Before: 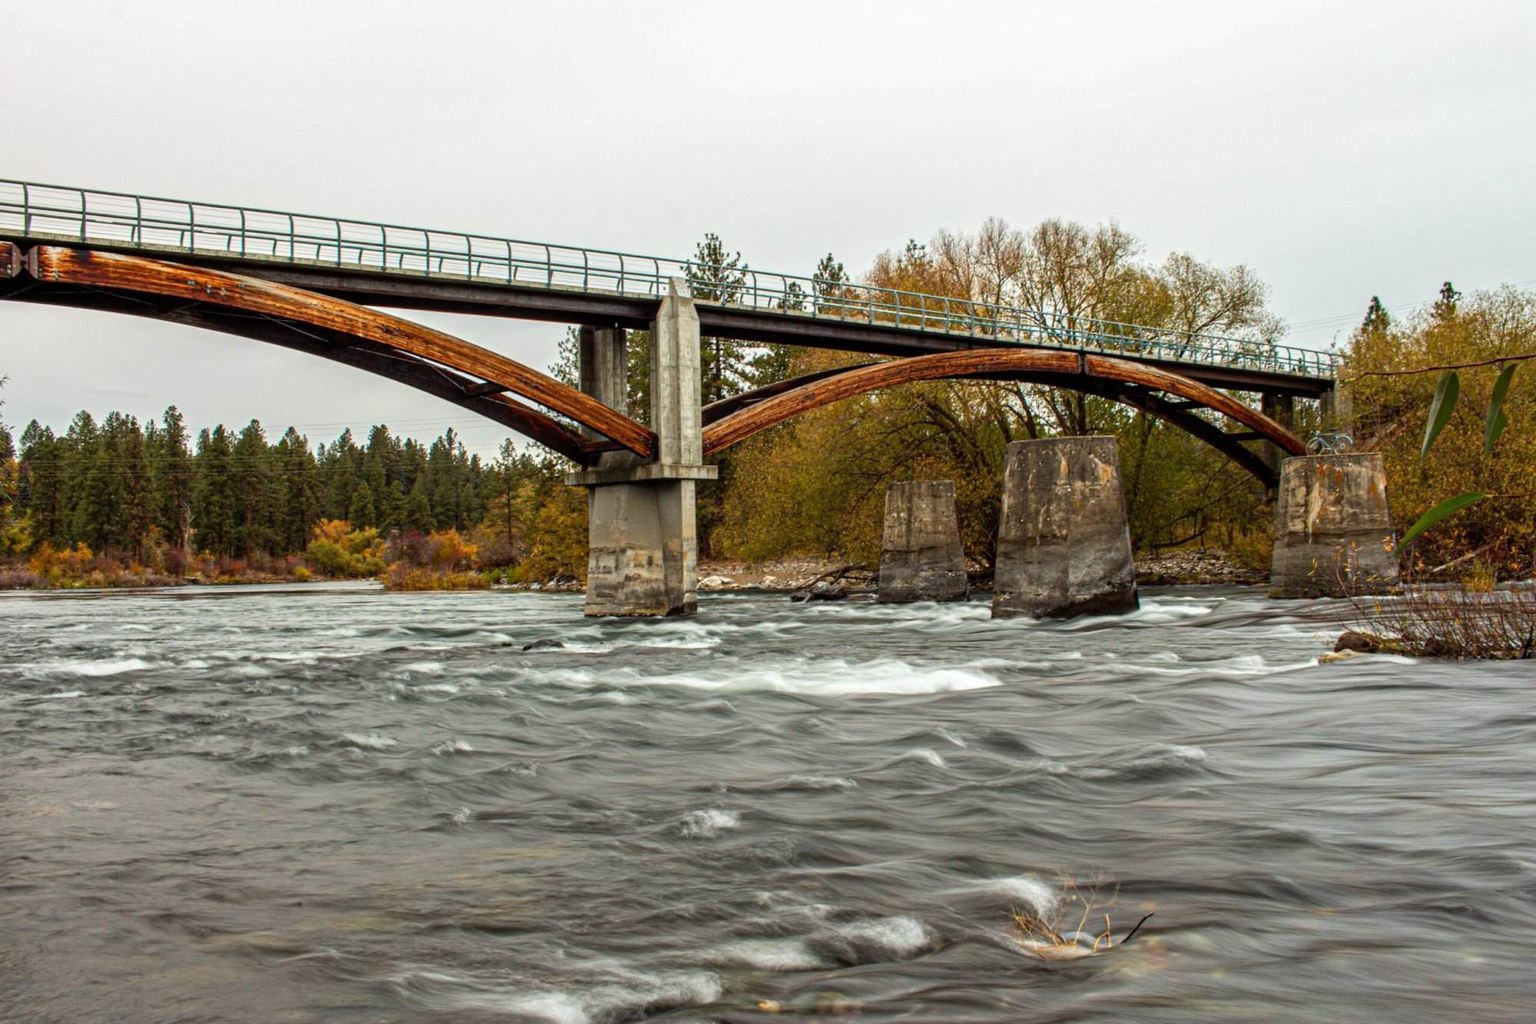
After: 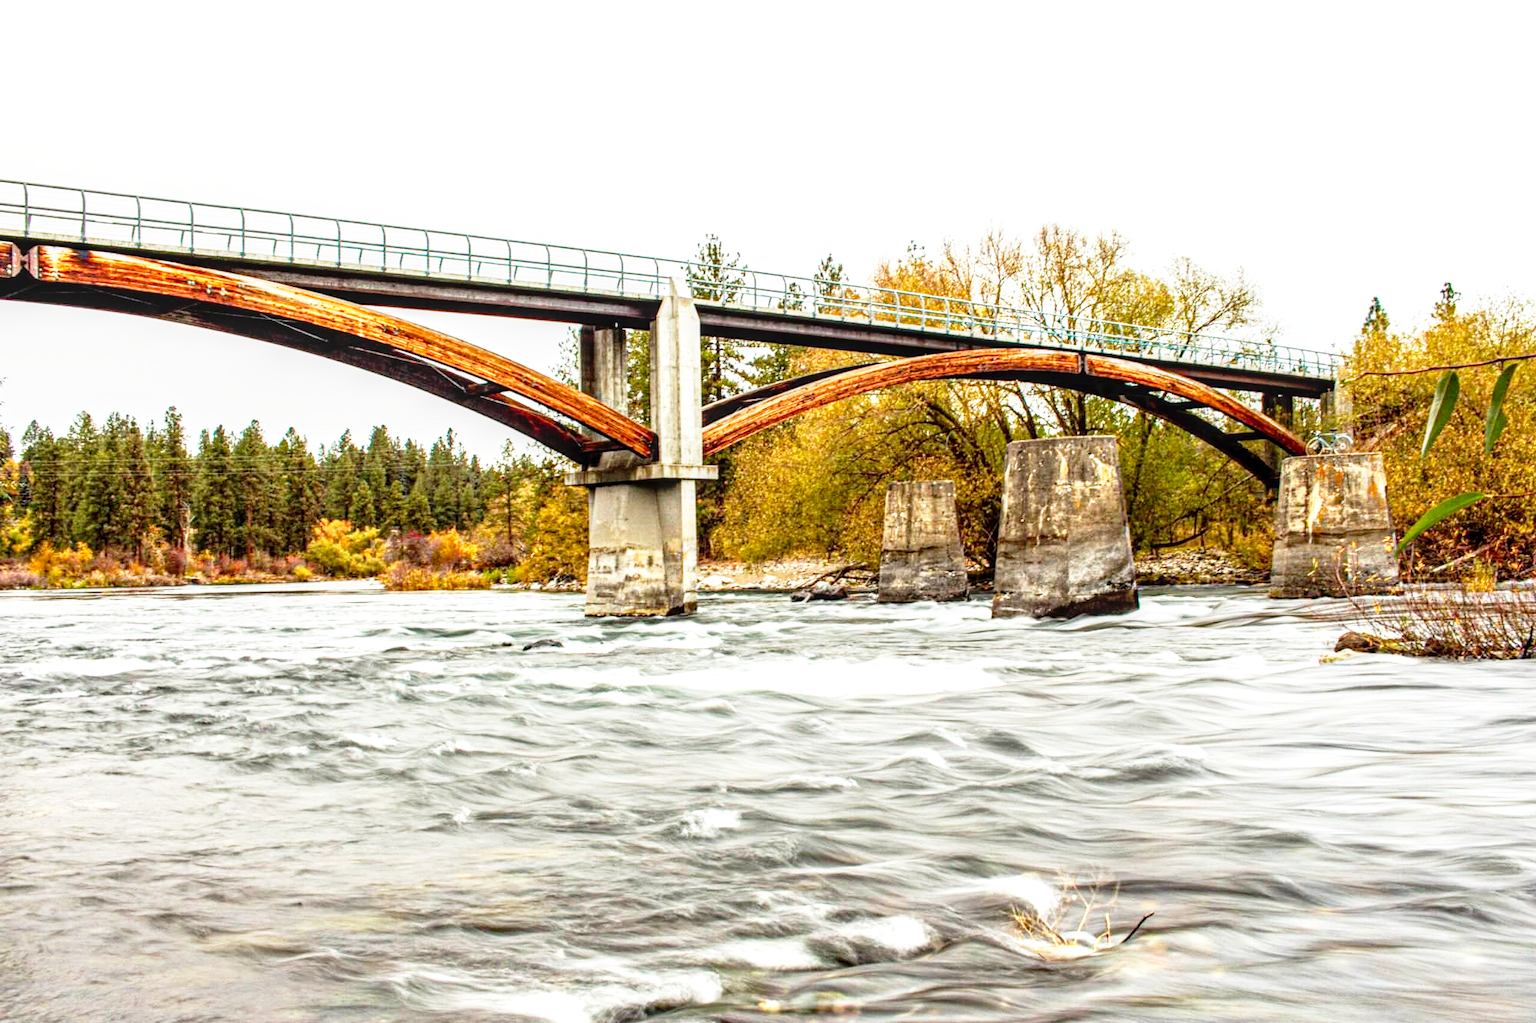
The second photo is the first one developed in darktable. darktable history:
local contrast: on, module defaults
base curve: curves: ch0 [(0, 0) (0.012, 0.01) (0.073, 0.168) (0.31, 0.711) (0.645, 0.957) (1, 1)], preserve colors none
exposure: exposure 0.636 EV, compensate highlight preservation false
